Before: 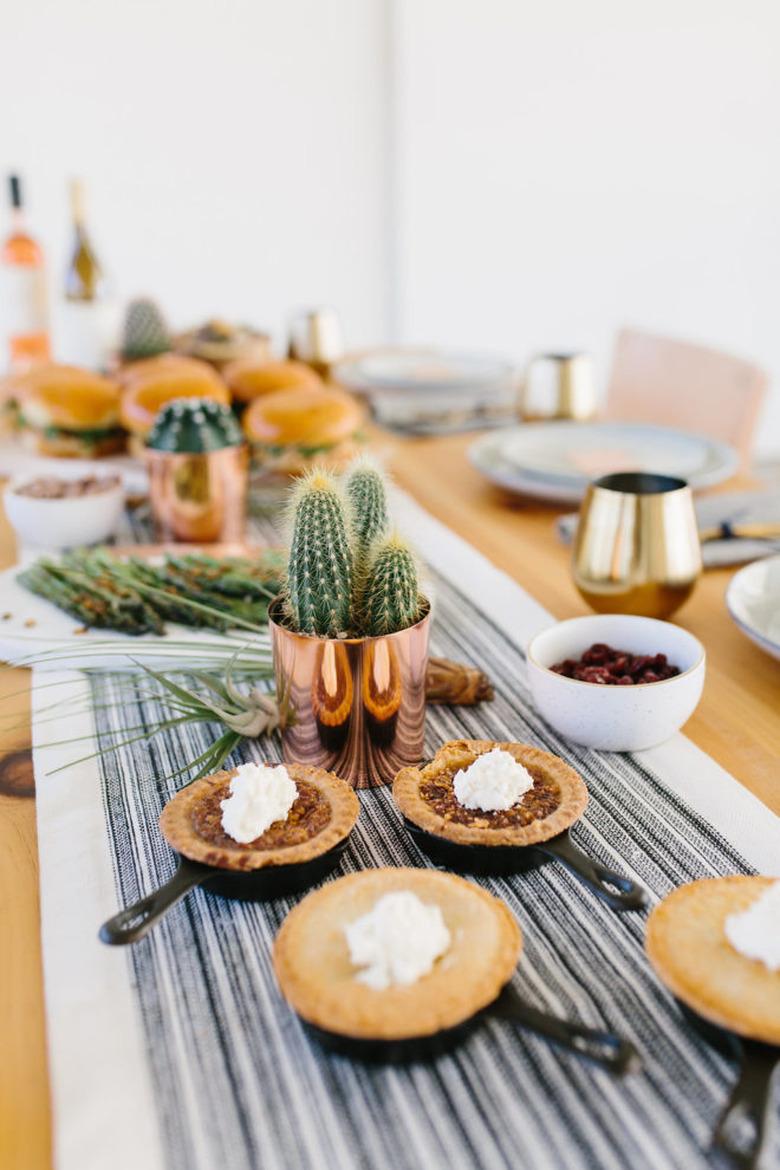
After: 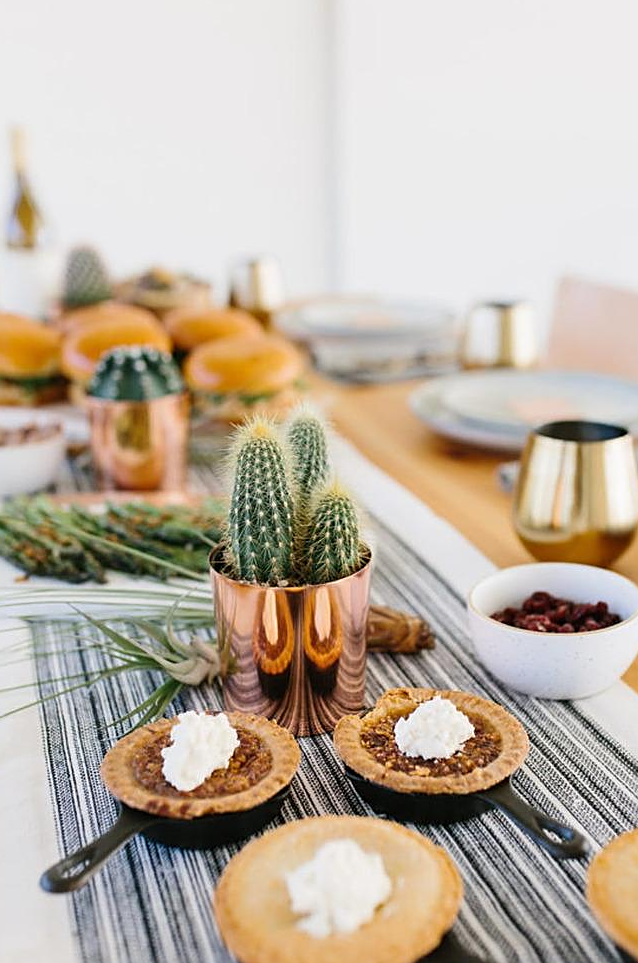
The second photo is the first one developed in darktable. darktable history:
crop and rotate: left 7.651%, top 4.456%, right 10.552%, bottom 13.212%
sharpen: on, module defaults
